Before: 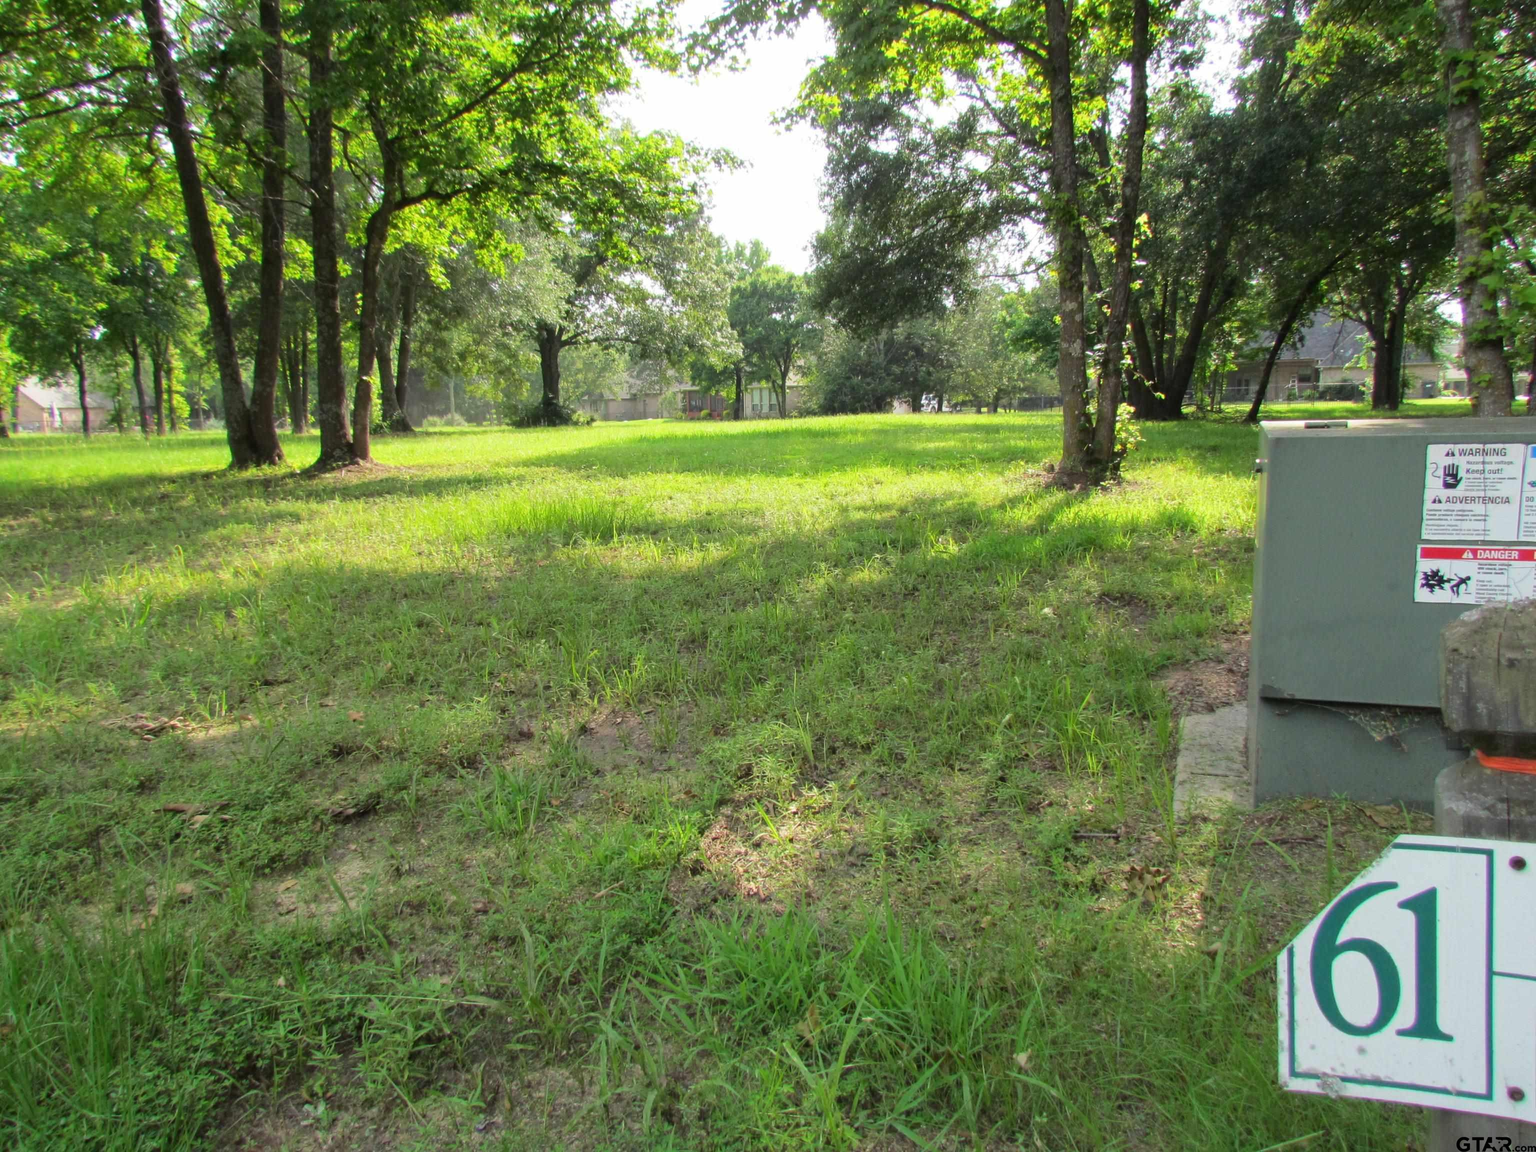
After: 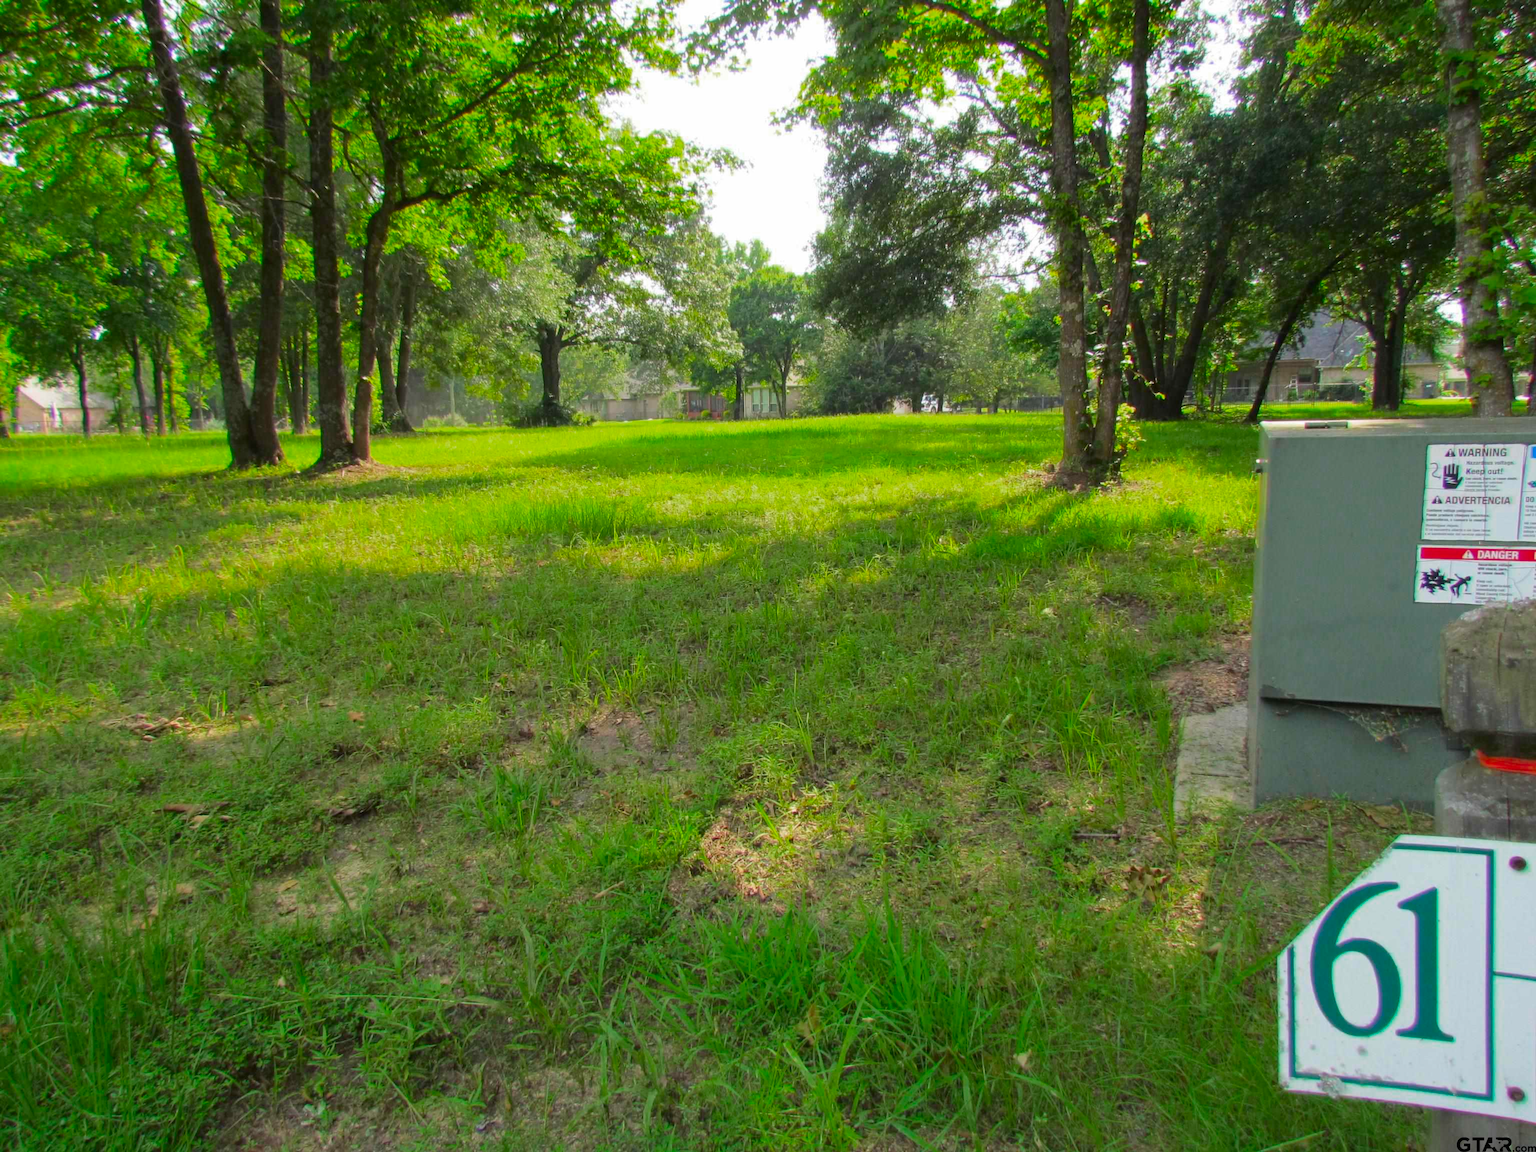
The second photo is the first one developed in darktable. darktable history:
color zones: curves: ch0 [(0, 0.425) (0.143, 0.422) (0.286, 0.42) (0.429, 0.419) (0.571, 0.419) (0.714, 0.42) (0.857, 0.422) (1, 0.425)]; ch1 [(0, 0.666) (0.143, 0.669) (0.286, 0.671) (0.429, 0.67) (0.571, 0.67) (0.714, 0.67) (0.857, 0.67) (1, 0.666)]
